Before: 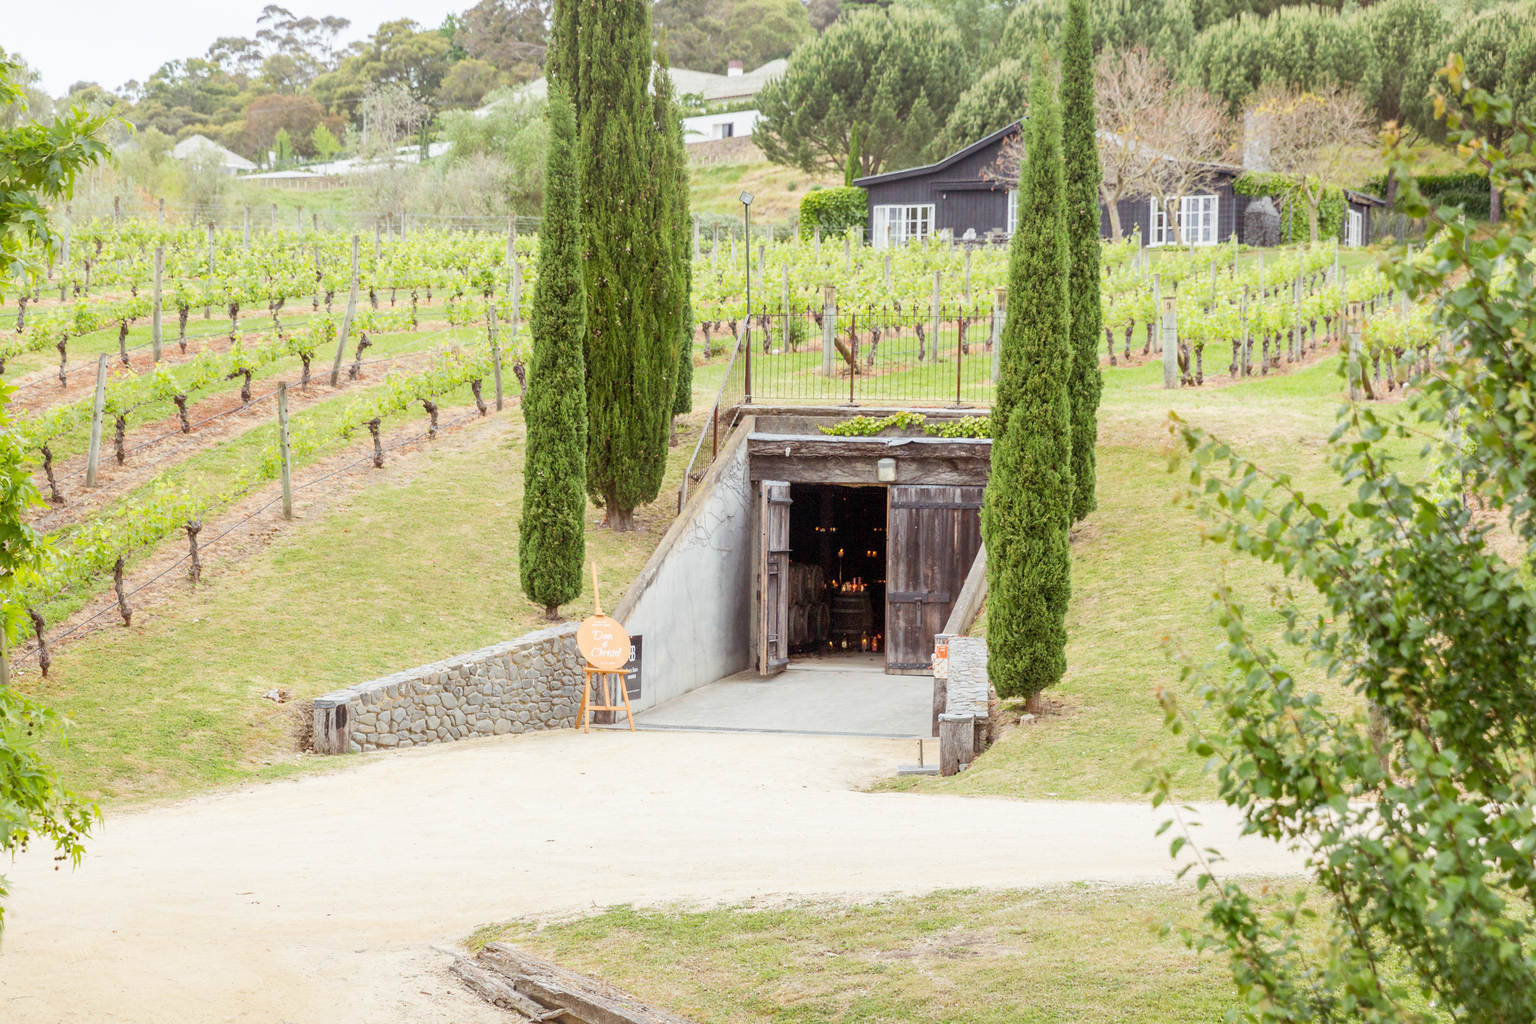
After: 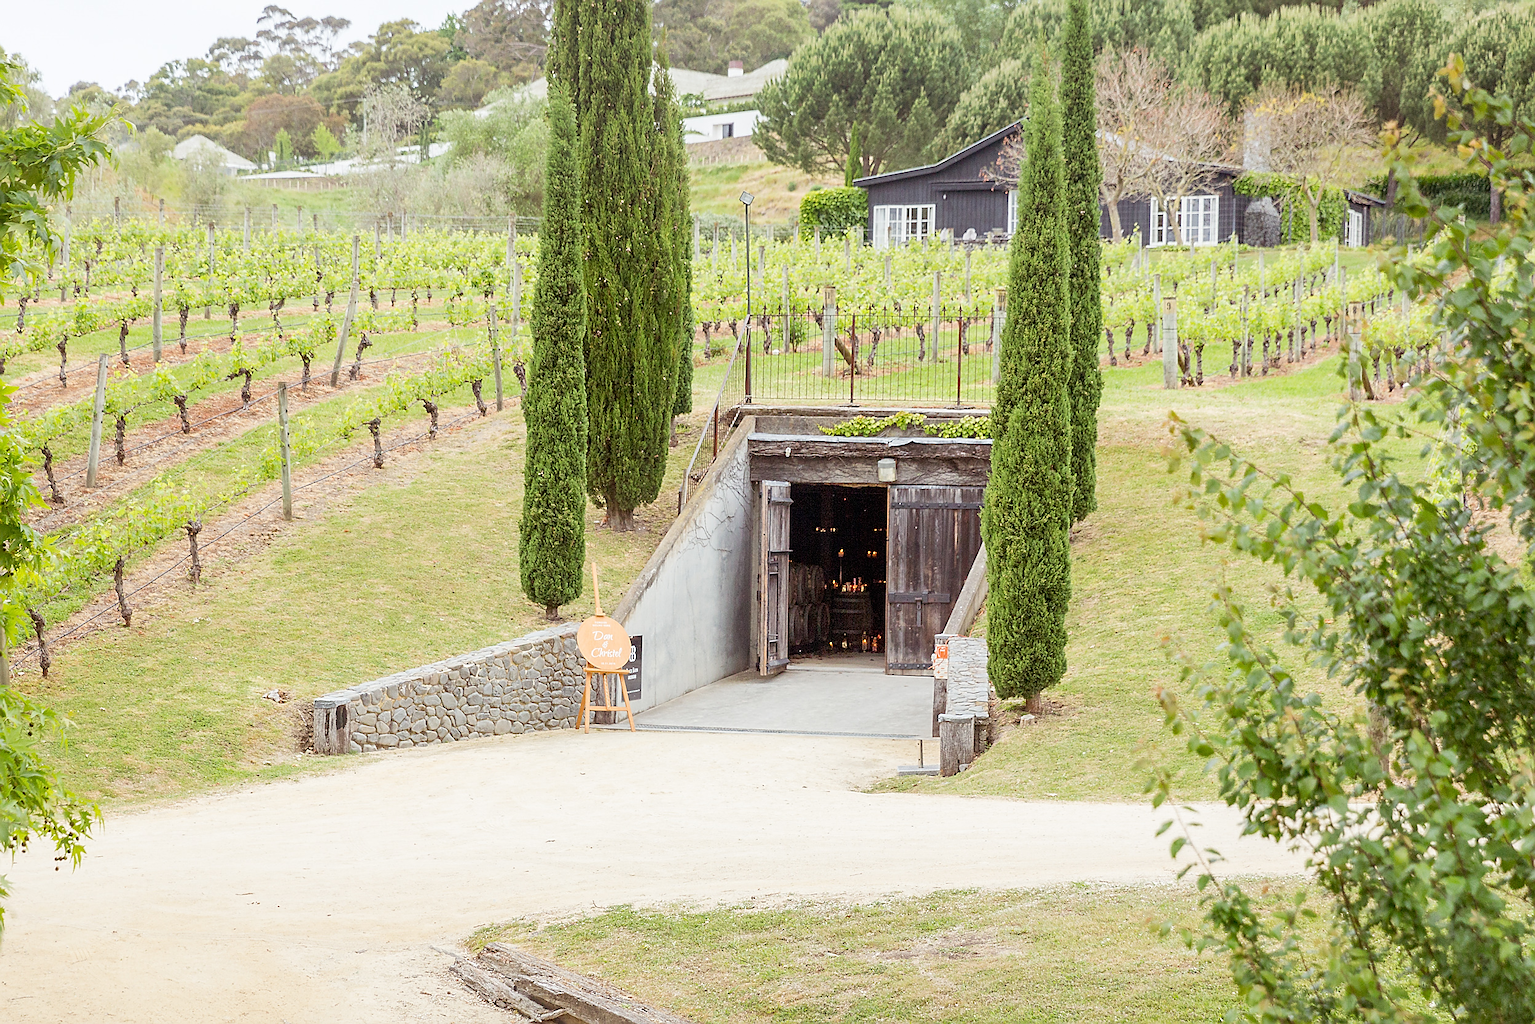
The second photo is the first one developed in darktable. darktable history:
sharpen: radius 1.426, amount 1.256, threshold 0.646
